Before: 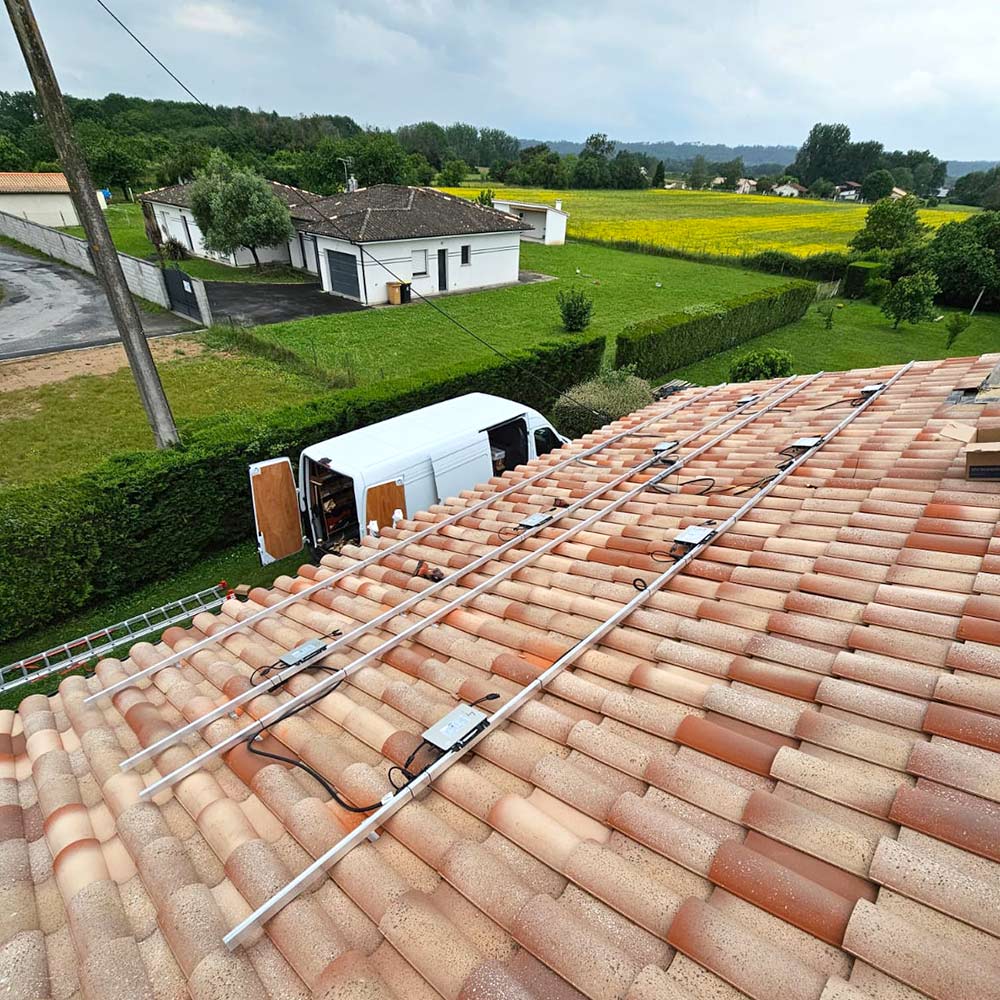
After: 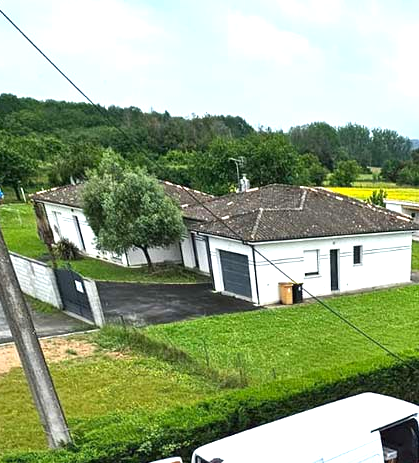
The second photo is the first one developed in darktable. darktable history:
exposure: black level correction 0, exposure 0.9 EV, compensate exposure bias true, compensate highlight preservation false
shadows and highlights: shadows 37.27, highlights -28.18, soften with gaussian
crop and rotate: left 10.817%, top 0.062%, right 47.194%, bottom 53.626%
